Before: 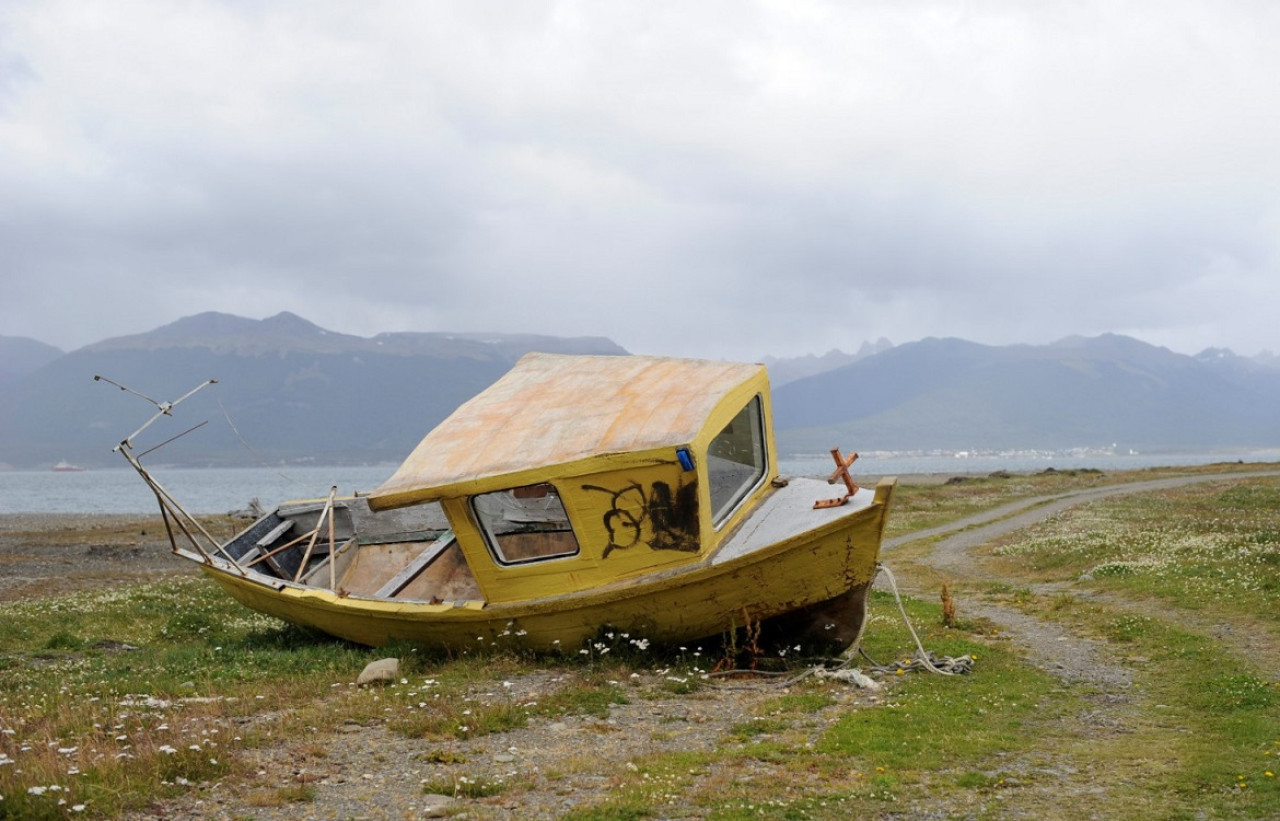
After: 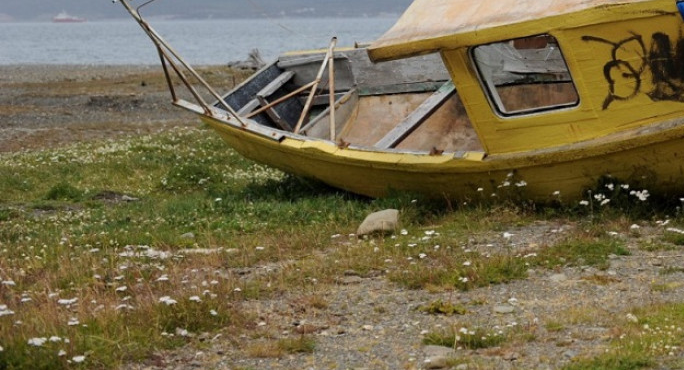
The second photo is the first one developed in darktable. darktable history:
crop and rotate: top 54.788%, right 46.501%, bottom 0.136%
